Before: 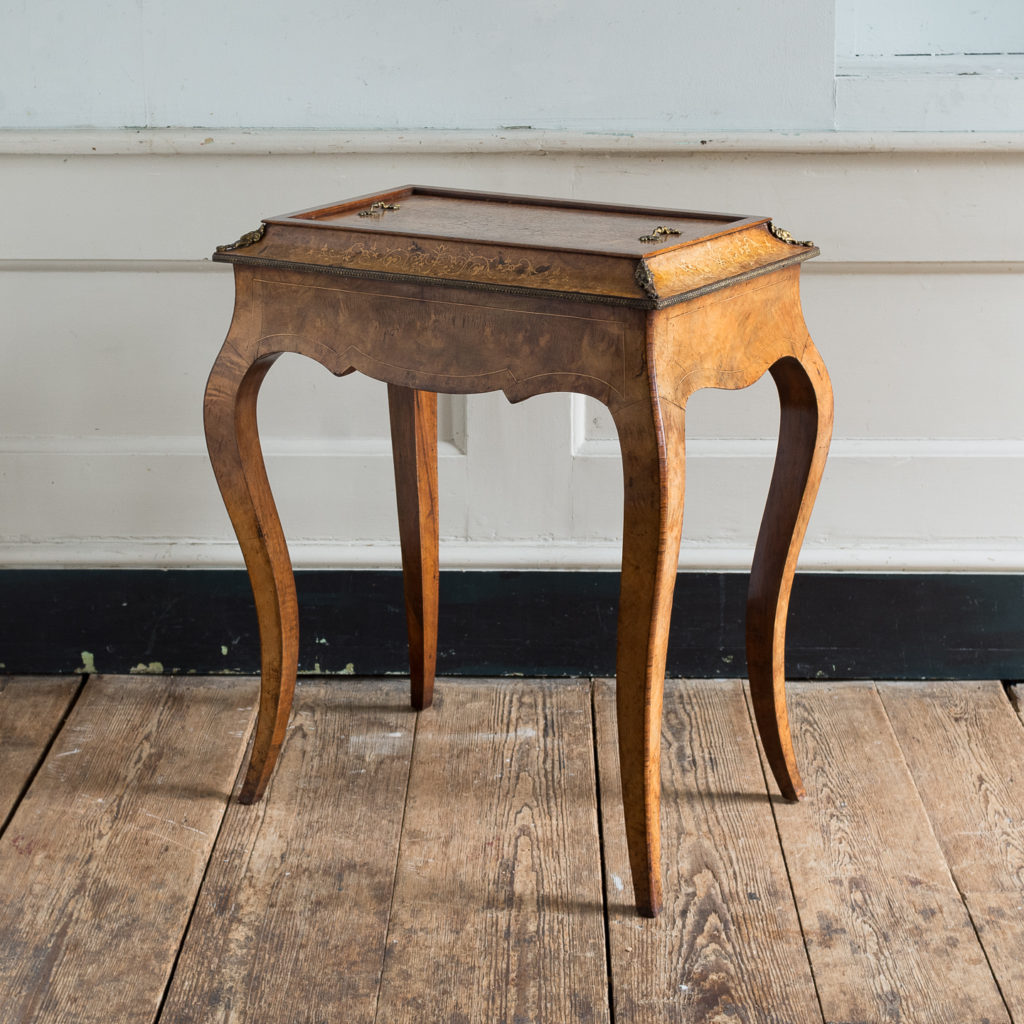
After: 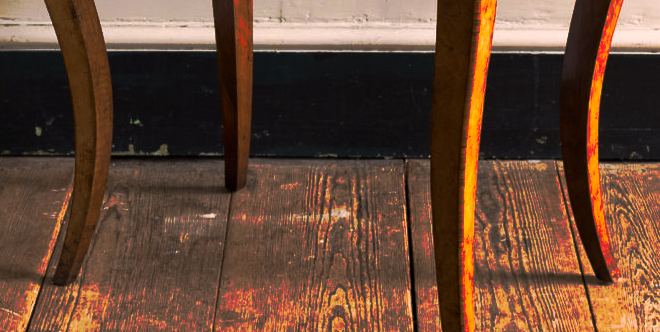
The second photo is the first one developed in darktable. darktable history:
tone equalizer: edges refinement/feathering 500, mask exposure compensation -1.57 EV, preserve details no
exposure: exposure 0.22 EV, compensate highlight preservation false
base curve: curves: ch0 [(0, 0) (0.564, 0.291) (0.802, 0.731) (1, 1)], preserve colors none
tone curve: curves: ch0 [(0, 0) (0.003, 0.003) (0.011, 0.01) (0.025, 0.023) (0.044, 0.042) (0.069, 0.065) (0.1, 0.094) (0.136, 0.127) (0.177, 0.166) (0.224, 0.211) (0.277, 0.26) (0.335, 0.315) (0.399, 0.375) (0.468, 0.44) (0.543, 0.658) (0.623, 0.718) (0.709, 0.782) (0.801, 0.851) (0.898, 0.923) (1, 1)], preserve colors none
color correction: highlights a* 11.89, highlights b* 11.48
crop: left 18.178%, top 50.718%, right 17.287%, bottom 16.841%
